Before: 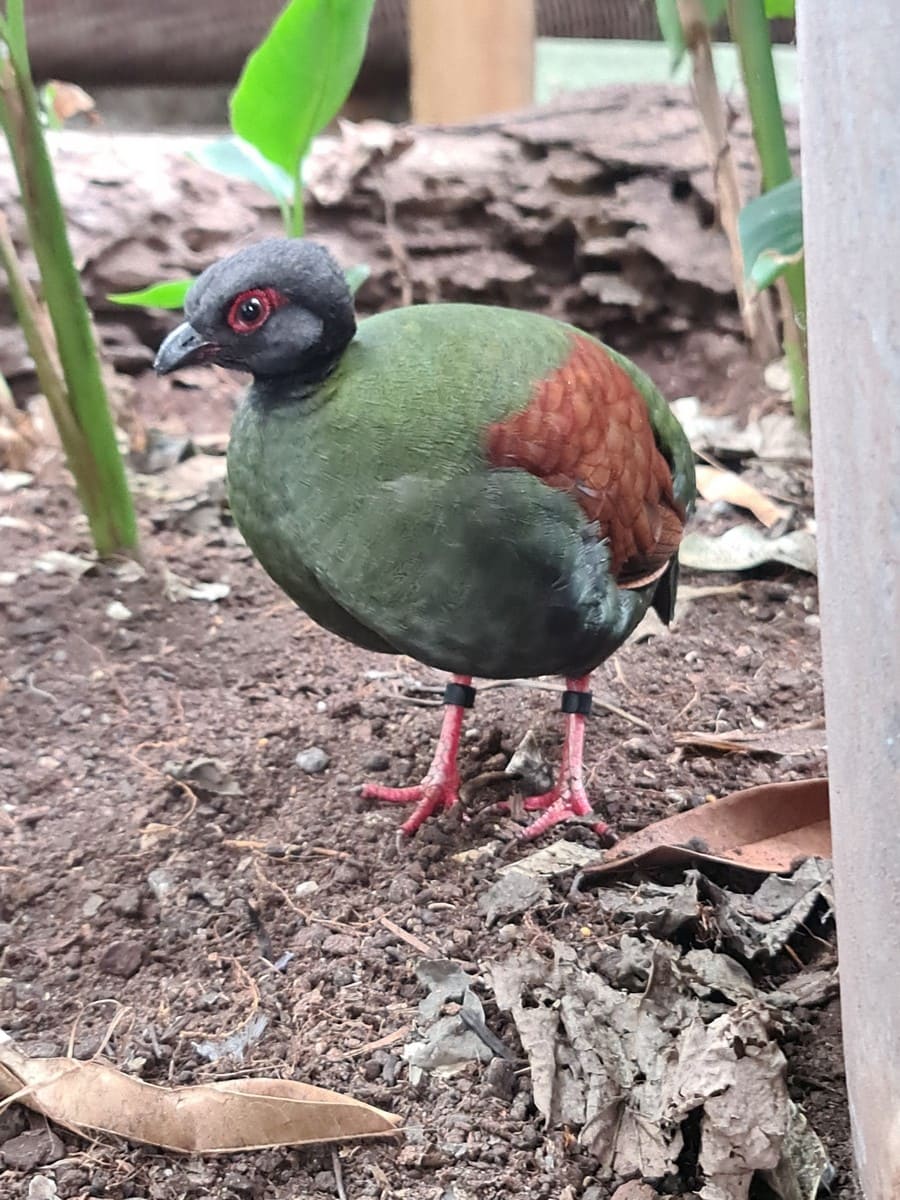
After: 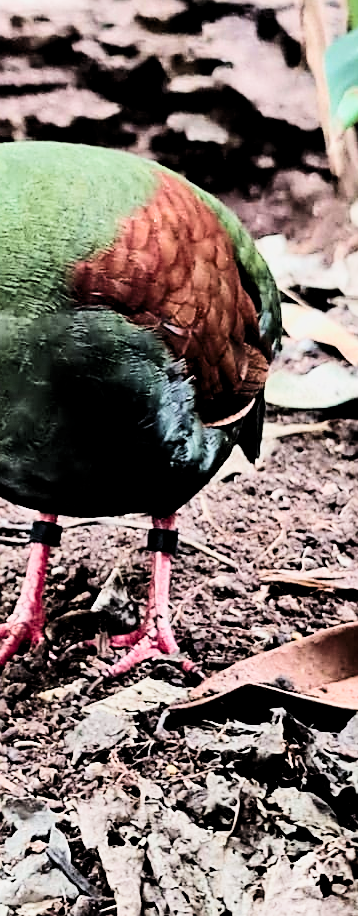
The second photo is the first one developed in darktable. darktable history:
velvia: on, module defaults
crop: left 46.061%, top 13.562%, right 14.051%, bottom 10.105%
filmic rgb: black relative exposure -2.82 EV, white relative exposure 4.56 EV, hardness 1.77, contrast 1.255, add noise in highlights 0.099, color science v4 (2020), type of noise poissonian
sharpen: on, module defaults
contrast brightness saturation: contrast 0.32, brightness -0.071, saturation 0.173
tone equalizer: -8 EV -0.446 EV, -7 EV -0.4 EV, -6 EV -0.362 EV, -5 EV -0.24 EV, -3 EV 0.19 EV, -2 EV 0.348 EV, -1 EV 0.405 EV, +0 EV 0.435 EV, edges refinement/feathering 500, mask exposure compensation -1.57 EV, preserve details no
